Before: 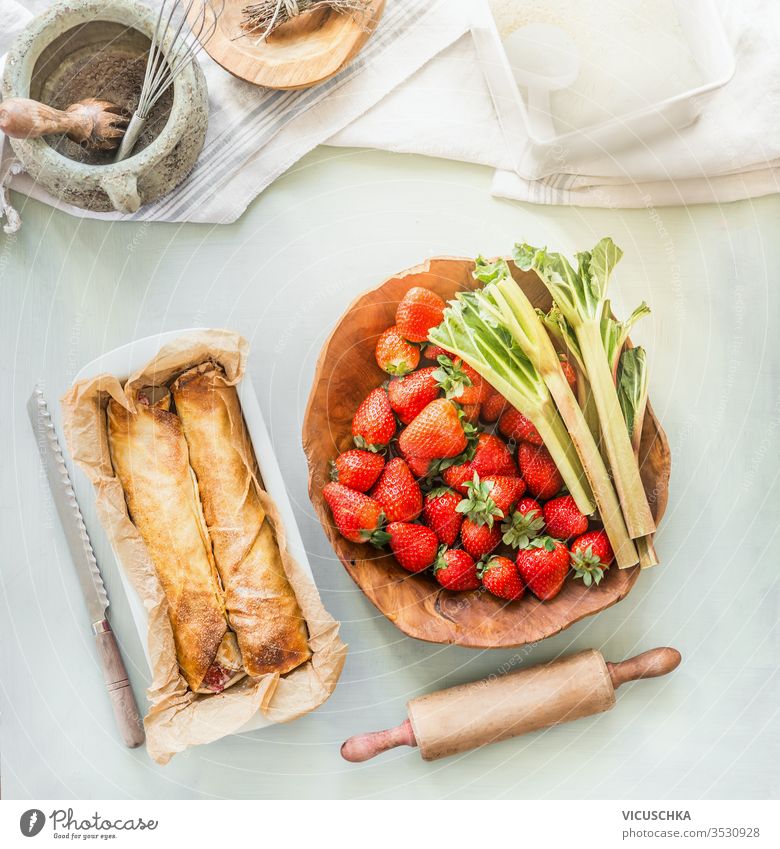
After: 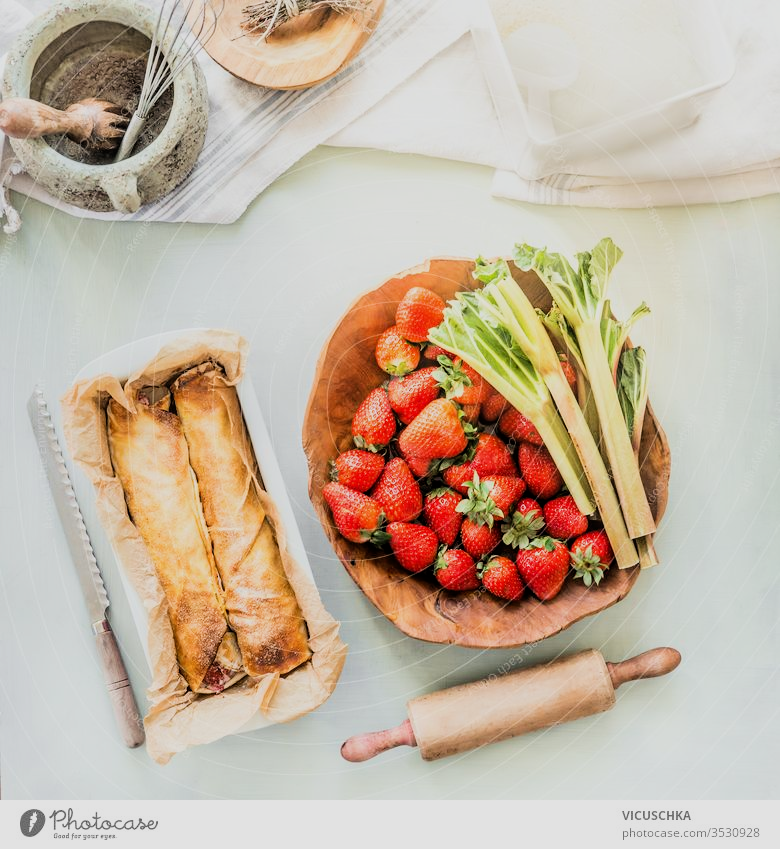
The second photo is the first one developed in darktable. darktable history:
filmic rgb: black relative exposure -7.5 EV, white relative exposure 5 EV, hardness 3.33, contrast 1.298
